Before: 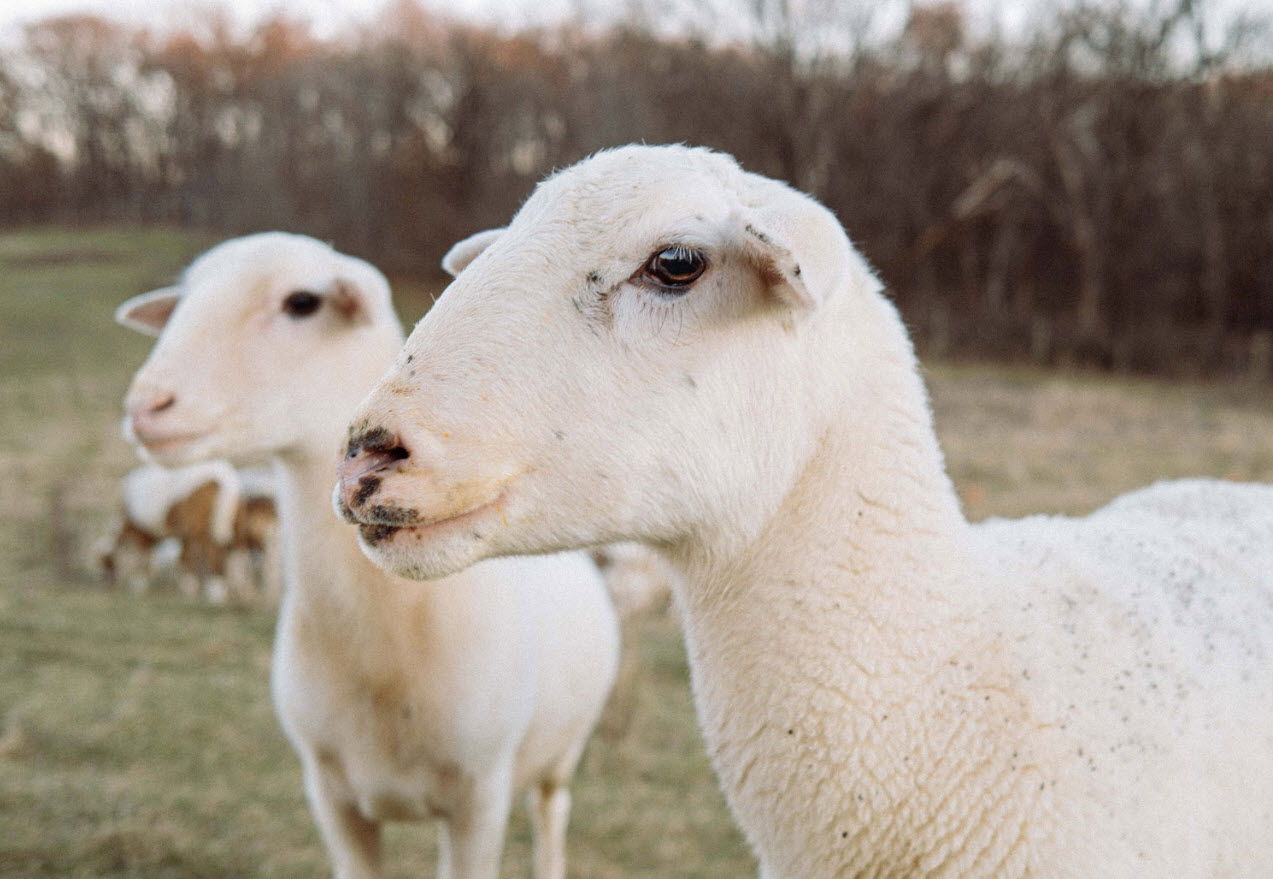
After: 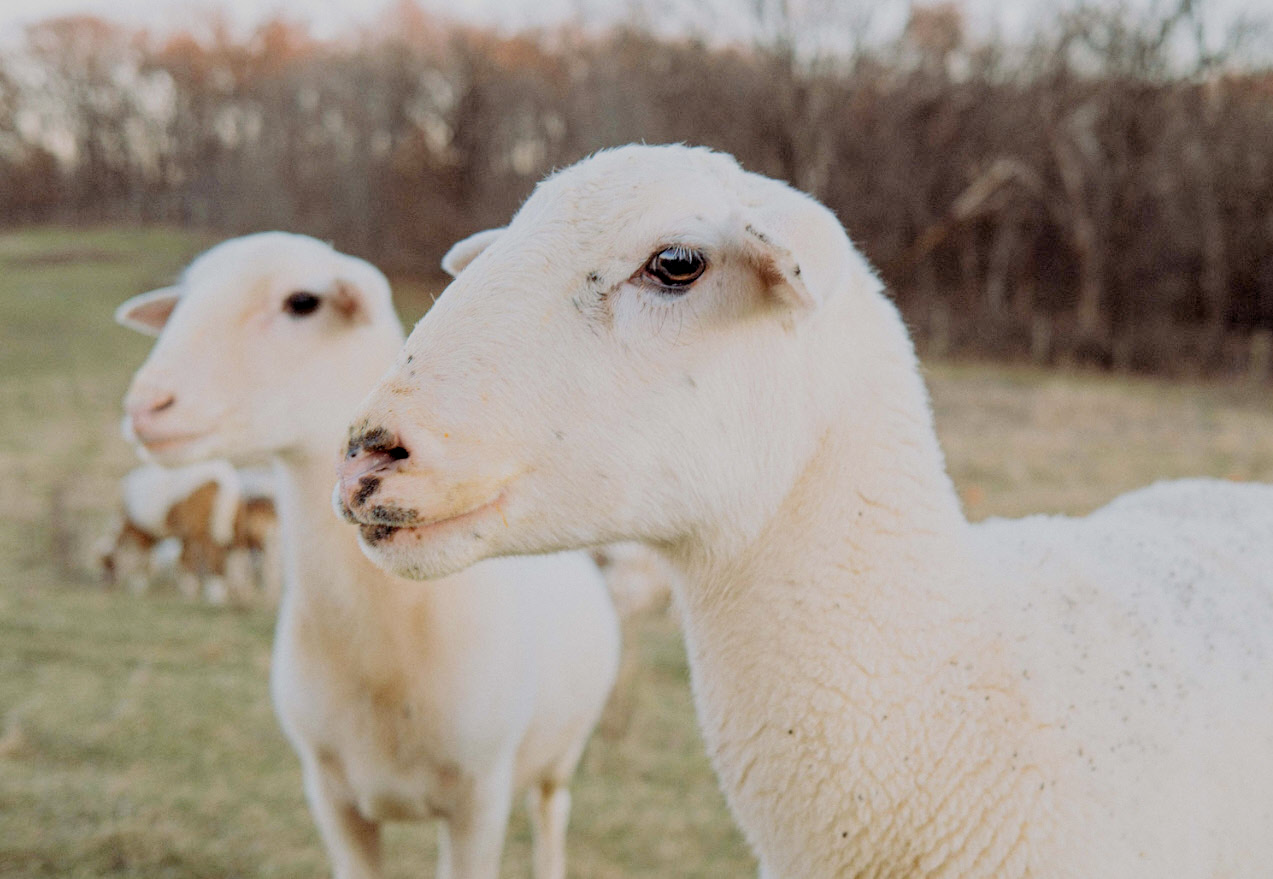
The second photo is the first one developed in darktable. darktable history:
exposure: black level correction 0.003, exposure 0.383 EV, compensate highlight preservation false
filmic rgb: black relative exposure -8.79 EV, white relative exposure 4.98 EV, threshold 3 EV, target black luminance 0%, hardness 3.77, latitude 66.33%, contrast 0.822, shadows ↔ highlights balance 20%, color science v5 (2021), contrast in shadows safe, contrast in highlights safe, enable highlight reconstruction true
